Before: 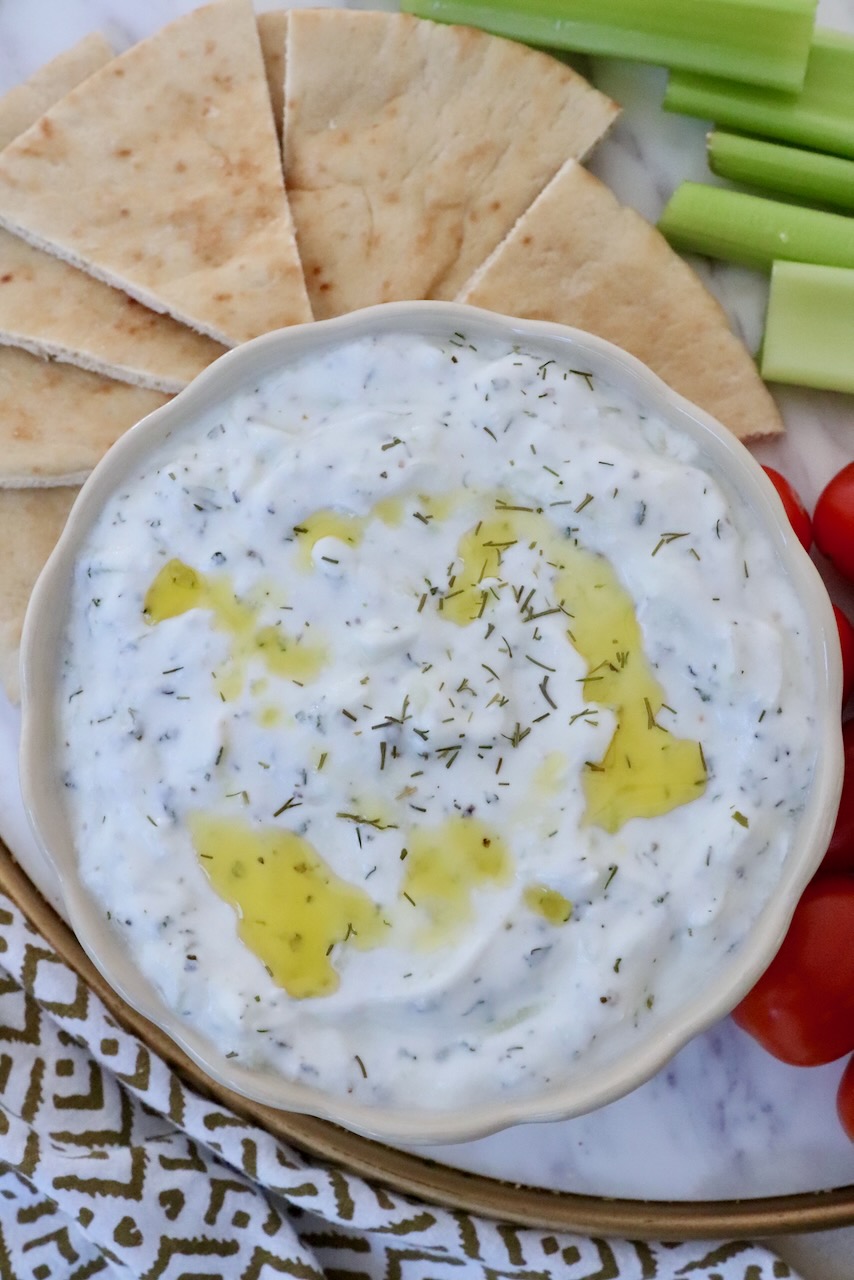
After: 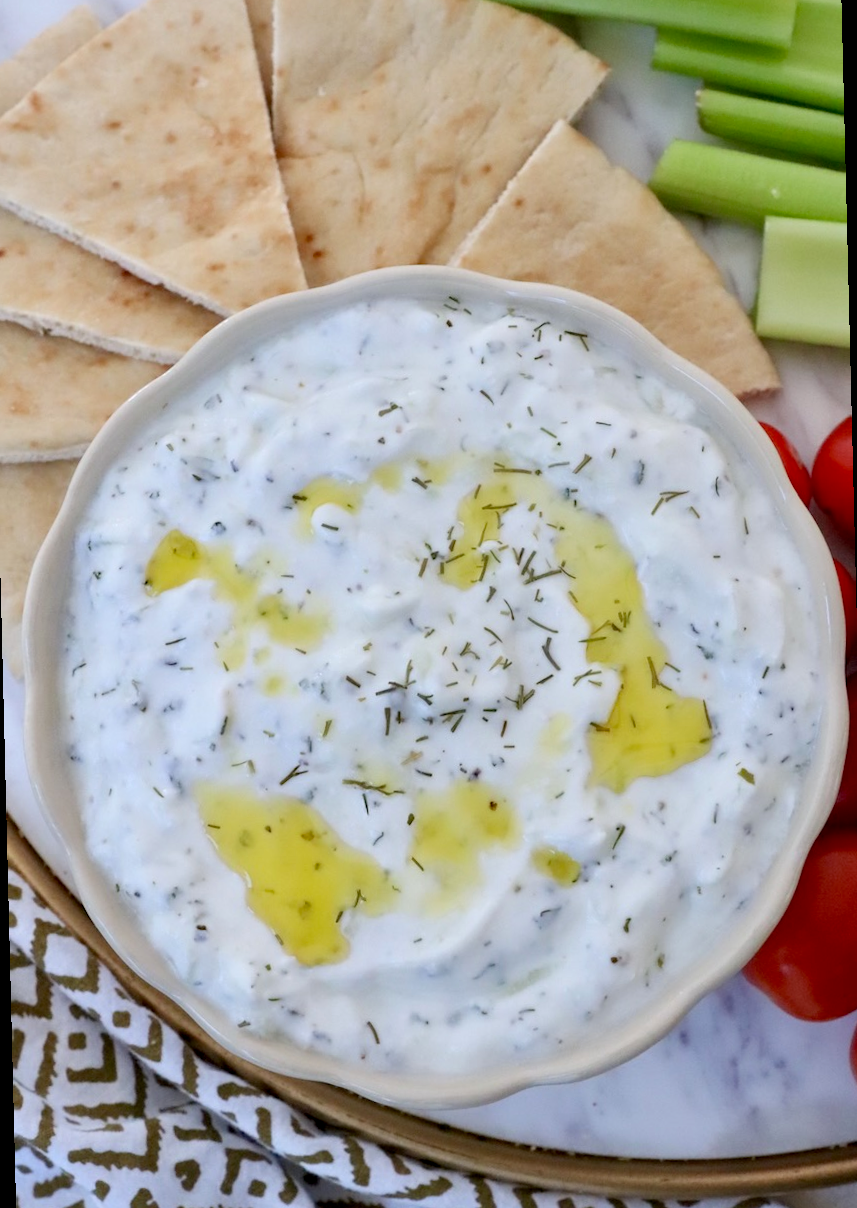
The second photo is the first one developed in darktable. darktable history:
rotate and perspective: rotation -1.42°, crop left 0.016, crop right 0.984, crop top 0.035, crop bottom 0.965
exposure: exposure 0.127 EV, compensate highlight preservation false
